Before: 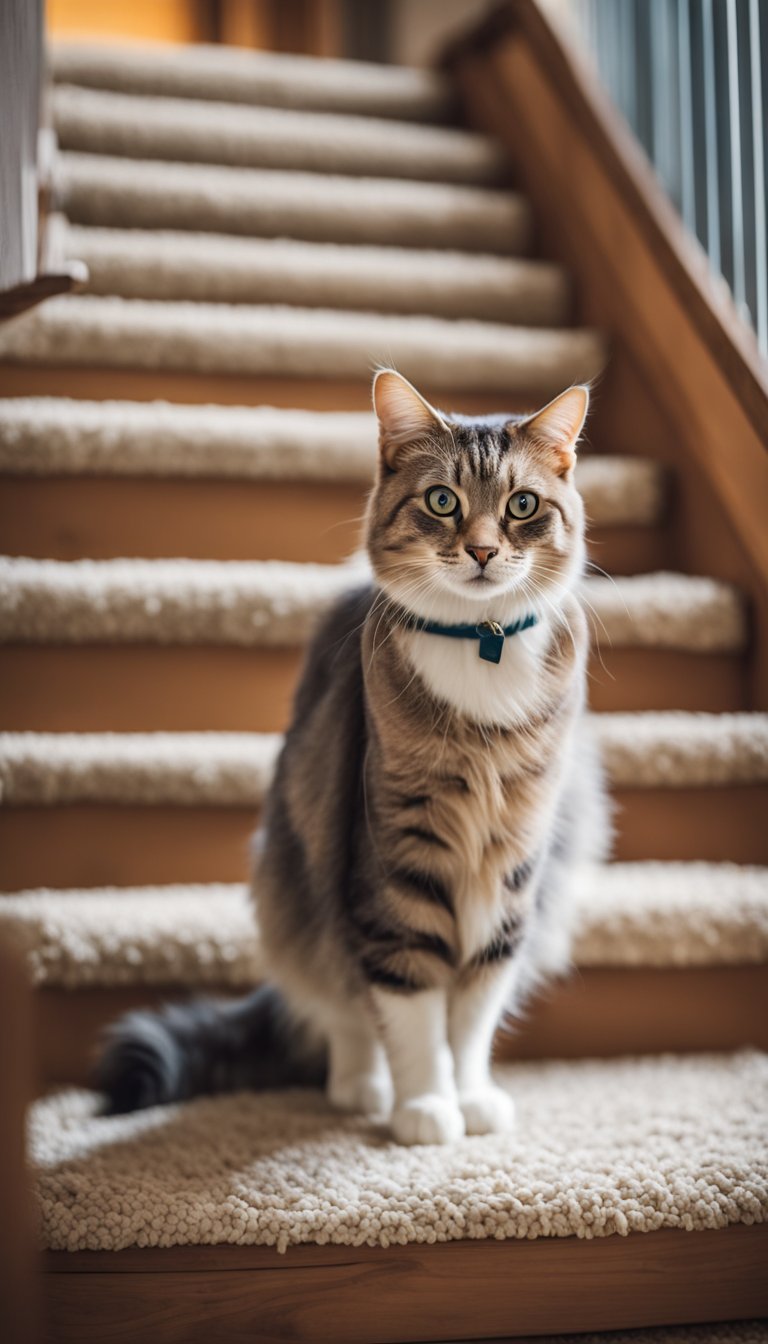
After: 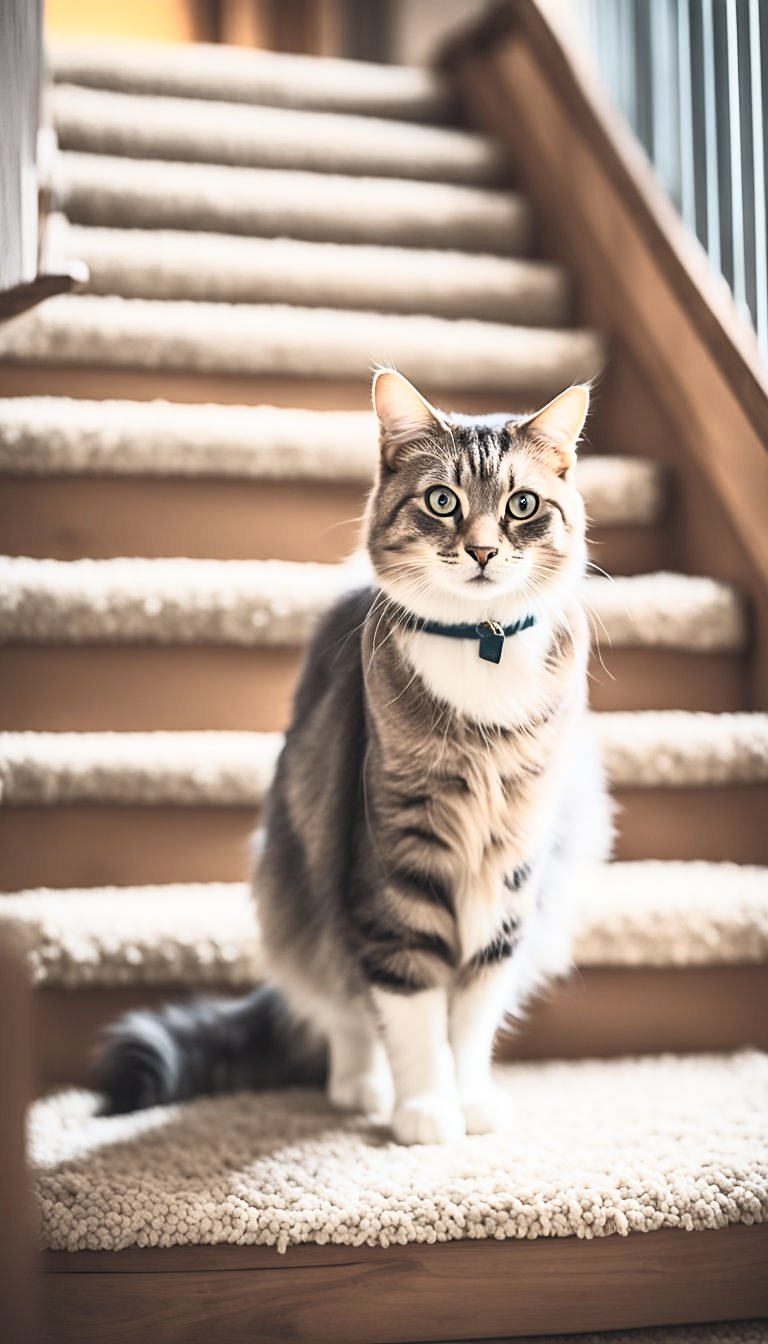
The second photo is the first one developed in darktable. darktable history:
contrast brightness saturation: contrast 0.43, brightness 0.56, saturation -0.19
sharpen: radius 1.864, amount 0.398, threshold 1.271
